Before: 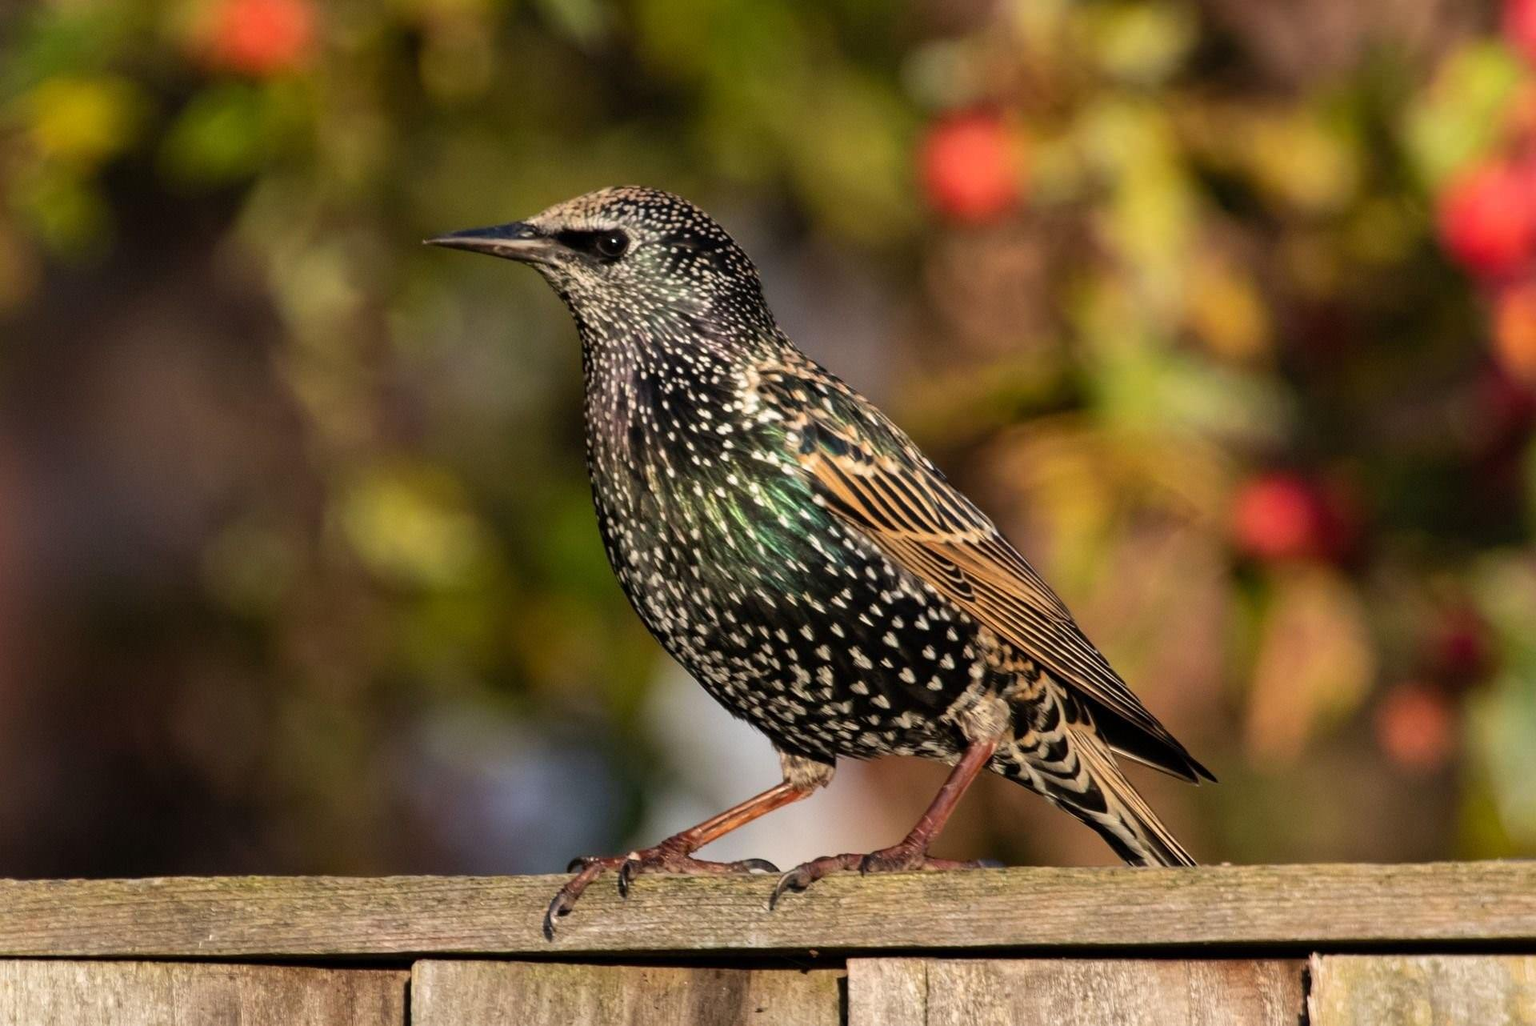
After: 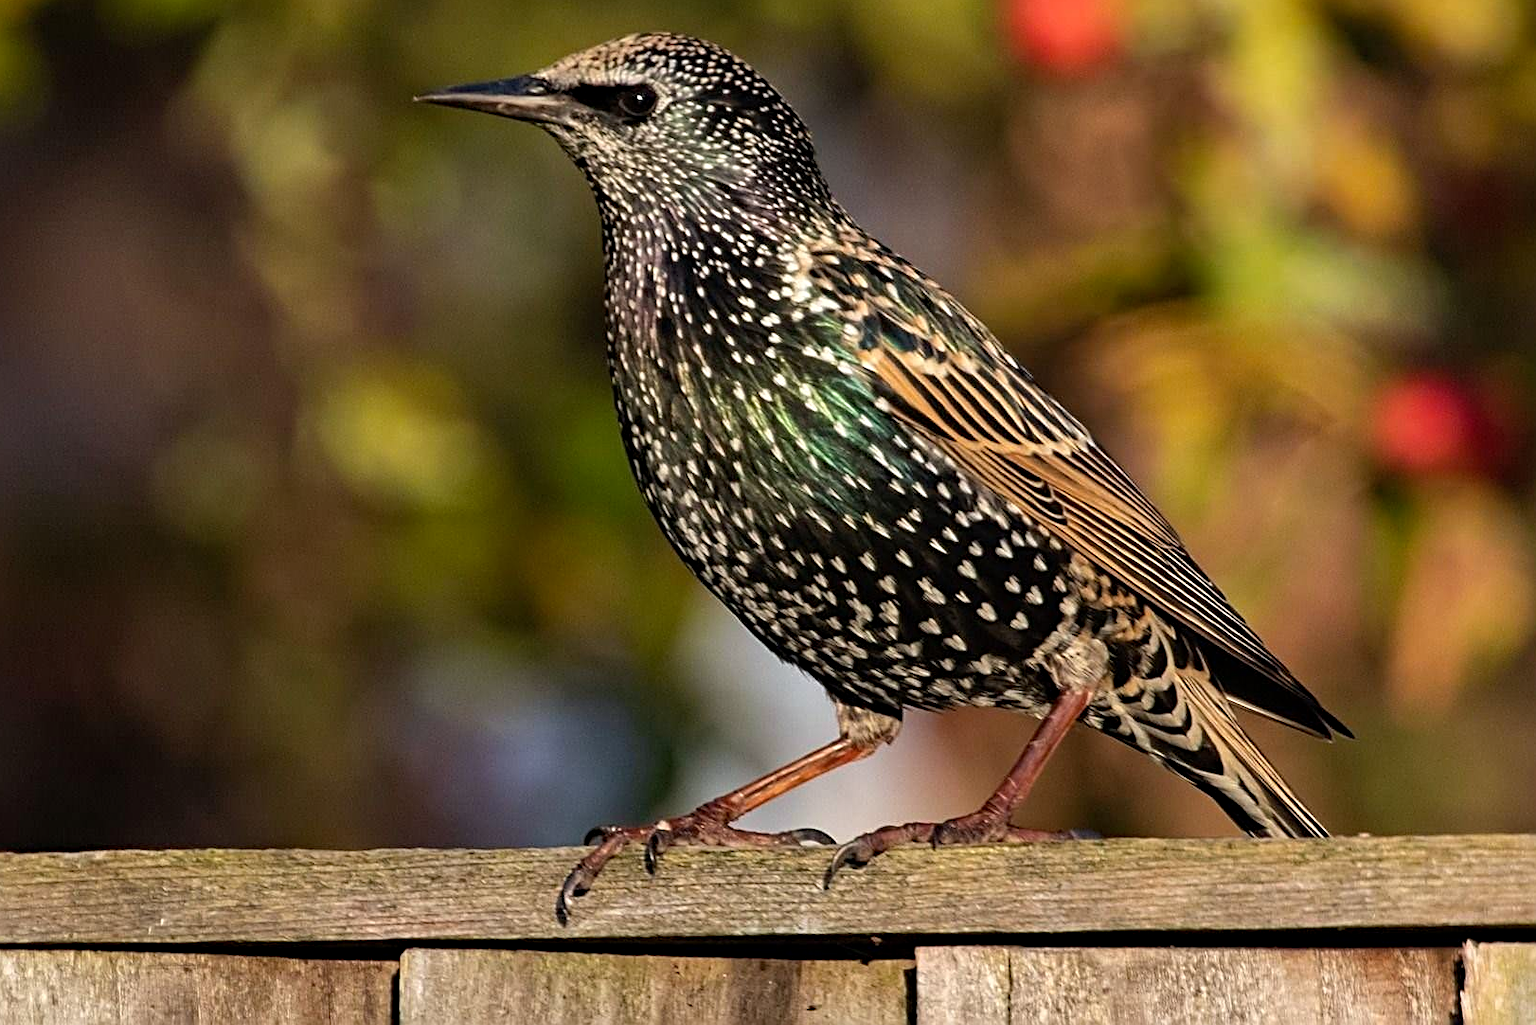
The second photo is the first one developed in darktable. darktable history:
sharpen: radius 2.531, amount 0.628
haze removal: compatibility mode true, adaptive false
crop and rotate: left 4.842%, top 15.51%, right 10.668%
